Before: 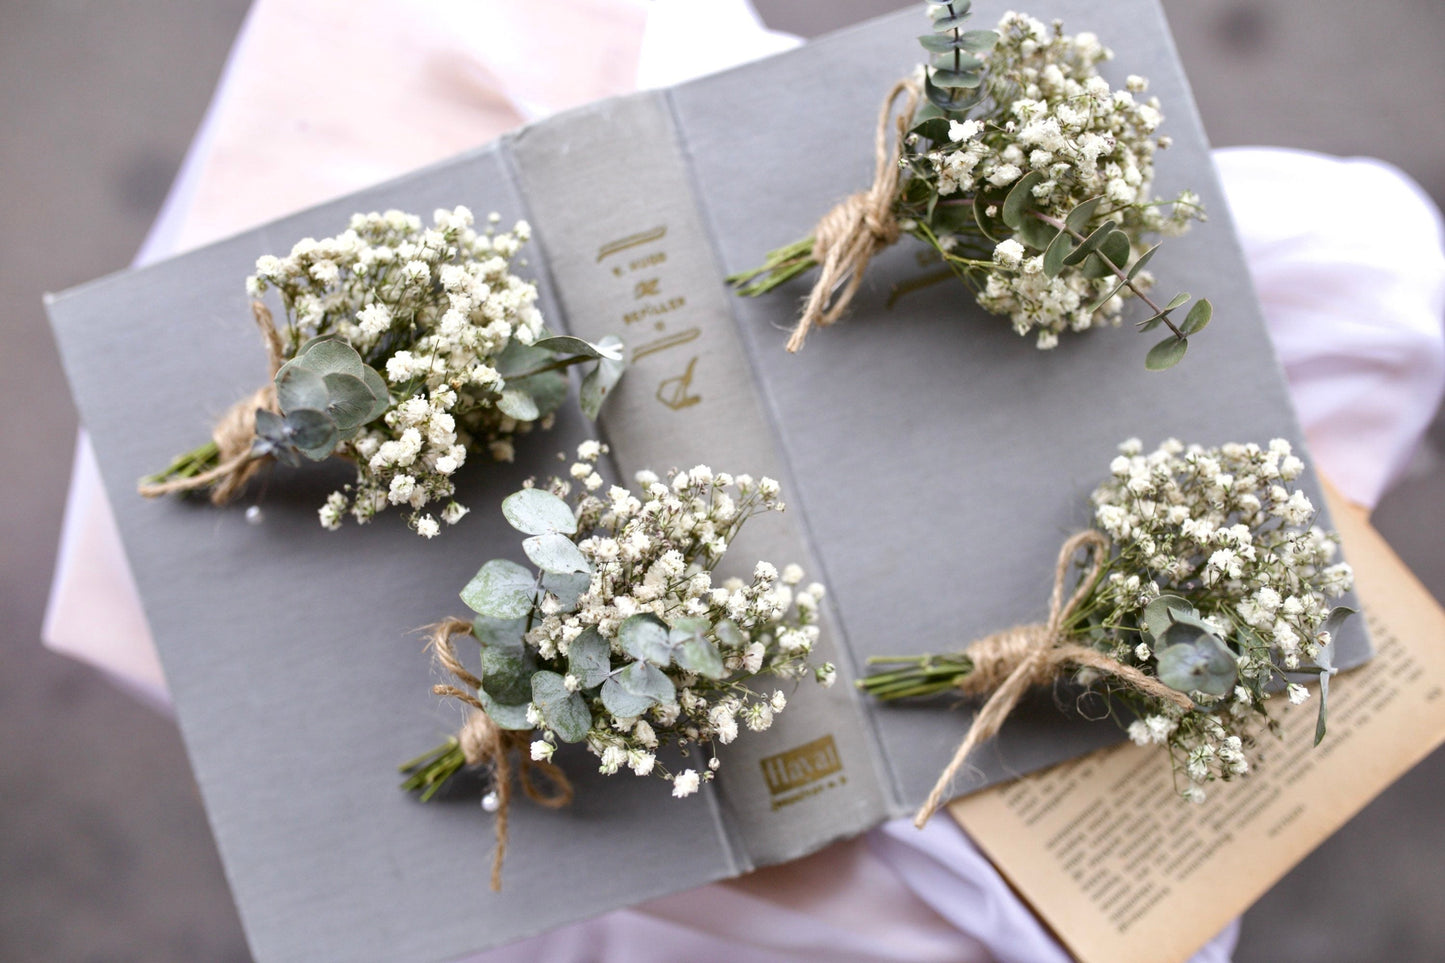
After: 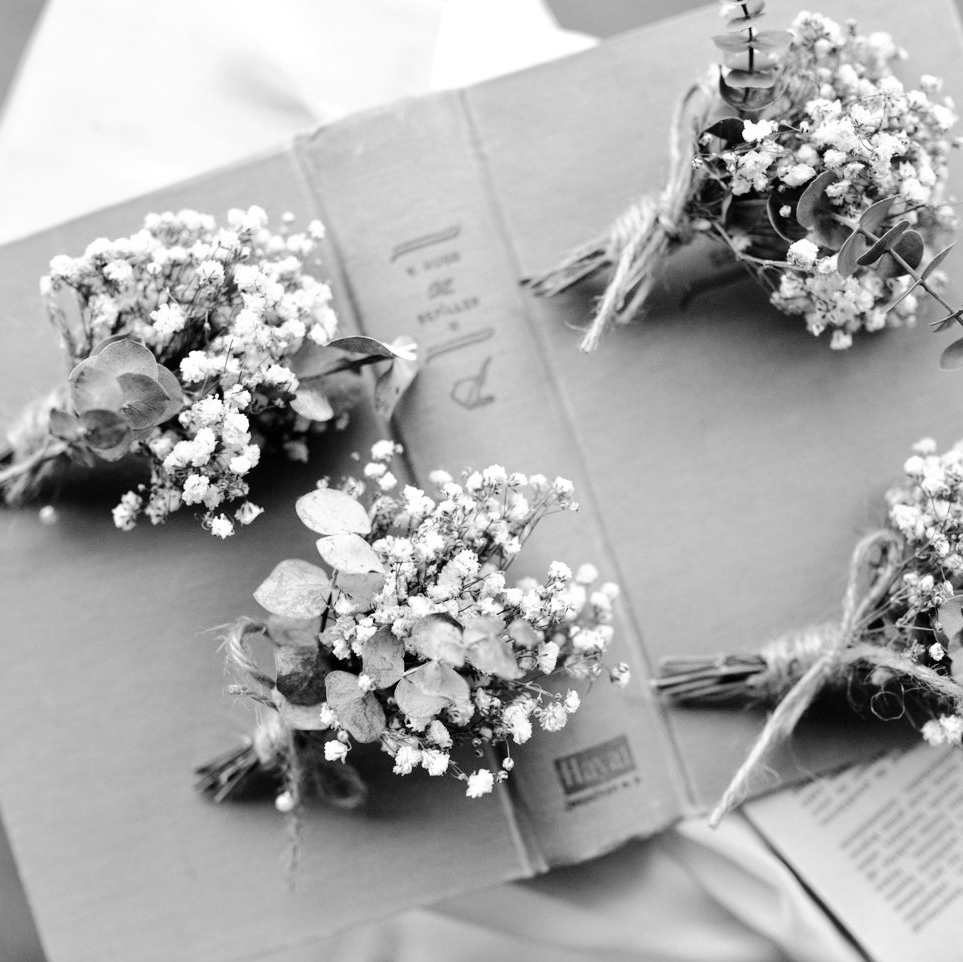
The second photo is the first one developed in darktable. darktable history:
tone curve: curves: ch0 [(0, 0) (0.003, 0) (0.011, 0.001) (0.025, 0.003) (0.044, 0.005) (0.069, 0.012) (0.1, 0.023) (0.136, 0.039) (0.177, 0.088) (0.224, 0.15) (0.277, 0.24) (0.335, 0.337) (0.399, 0.437) (0.468, 0.535) (0.543, 0.629) (0.623, 0.71) (0.709, 0.782) (0.801, 0.856) (0.898, 0.94) (1, 1)], preserve colors none
crop and rotate: left 14.292%, right 19.041%
monochrome: a 2.21, b -1.33, size 2.2
